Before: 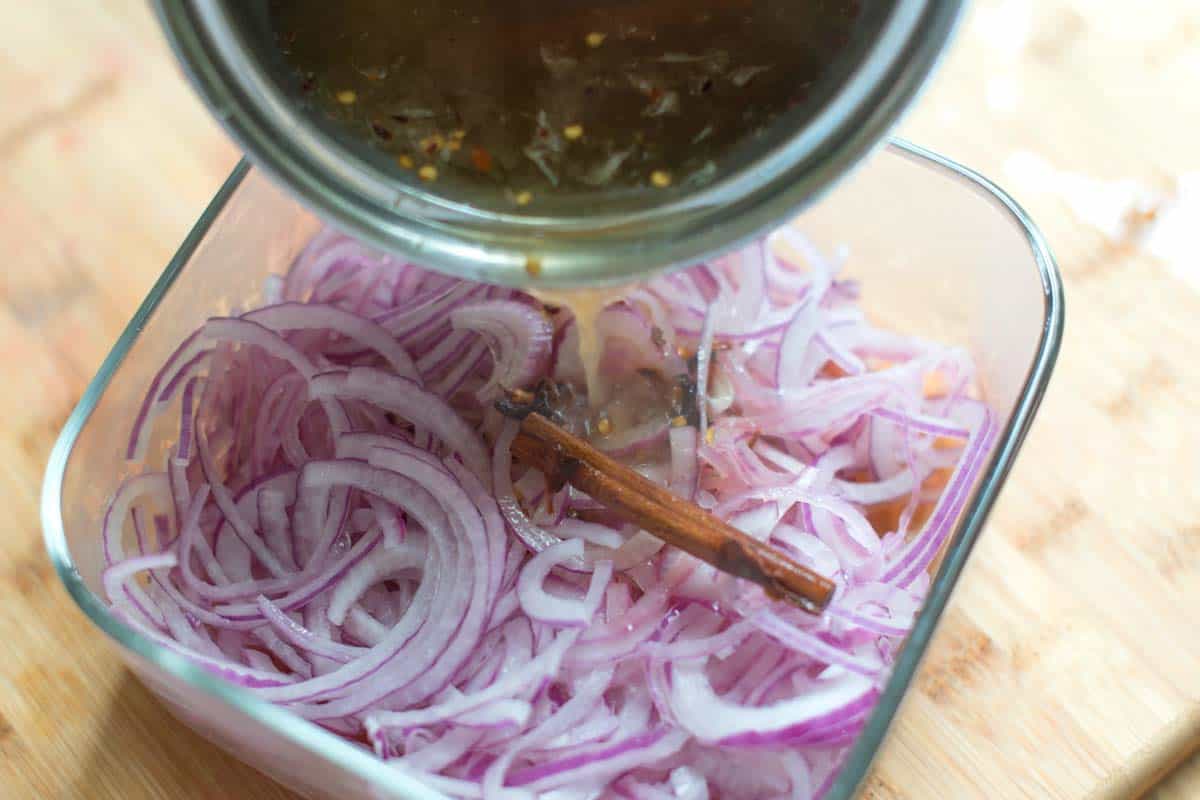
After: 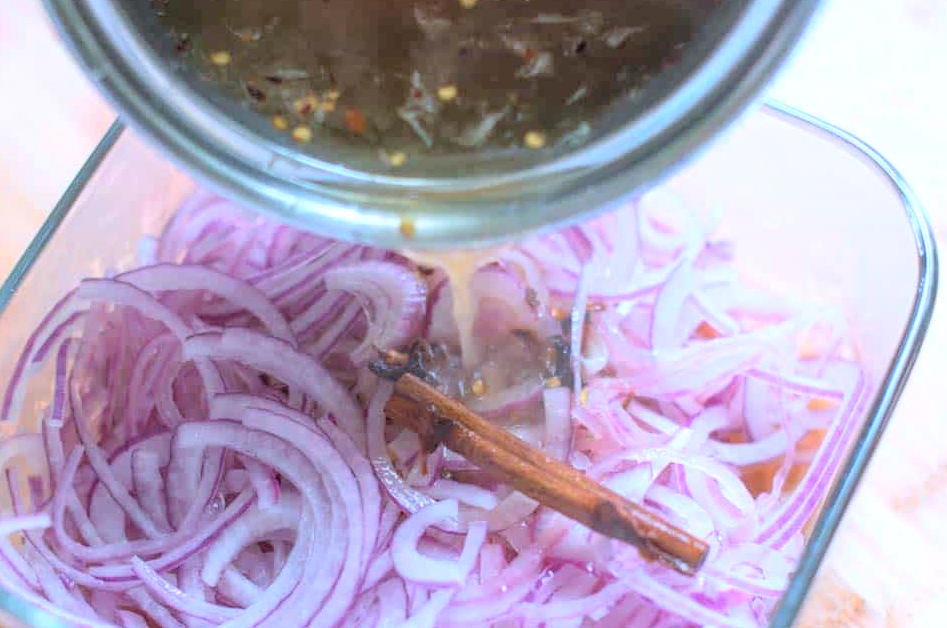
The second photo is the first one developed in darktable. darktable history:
crop and rotate: left 10.535%, top 5.03%, right 10.505%, bottom 16.43%
contrast brightness saturation: contrast 0.104, brightness 0.302, saturation 0.138
local contrast: highlights 103%, shadows 101%, detail 131%, midtone range 0.2
color calibration: illuminant as shot in camera, x 0.379, y 0.397, temperature 4142.82 K
